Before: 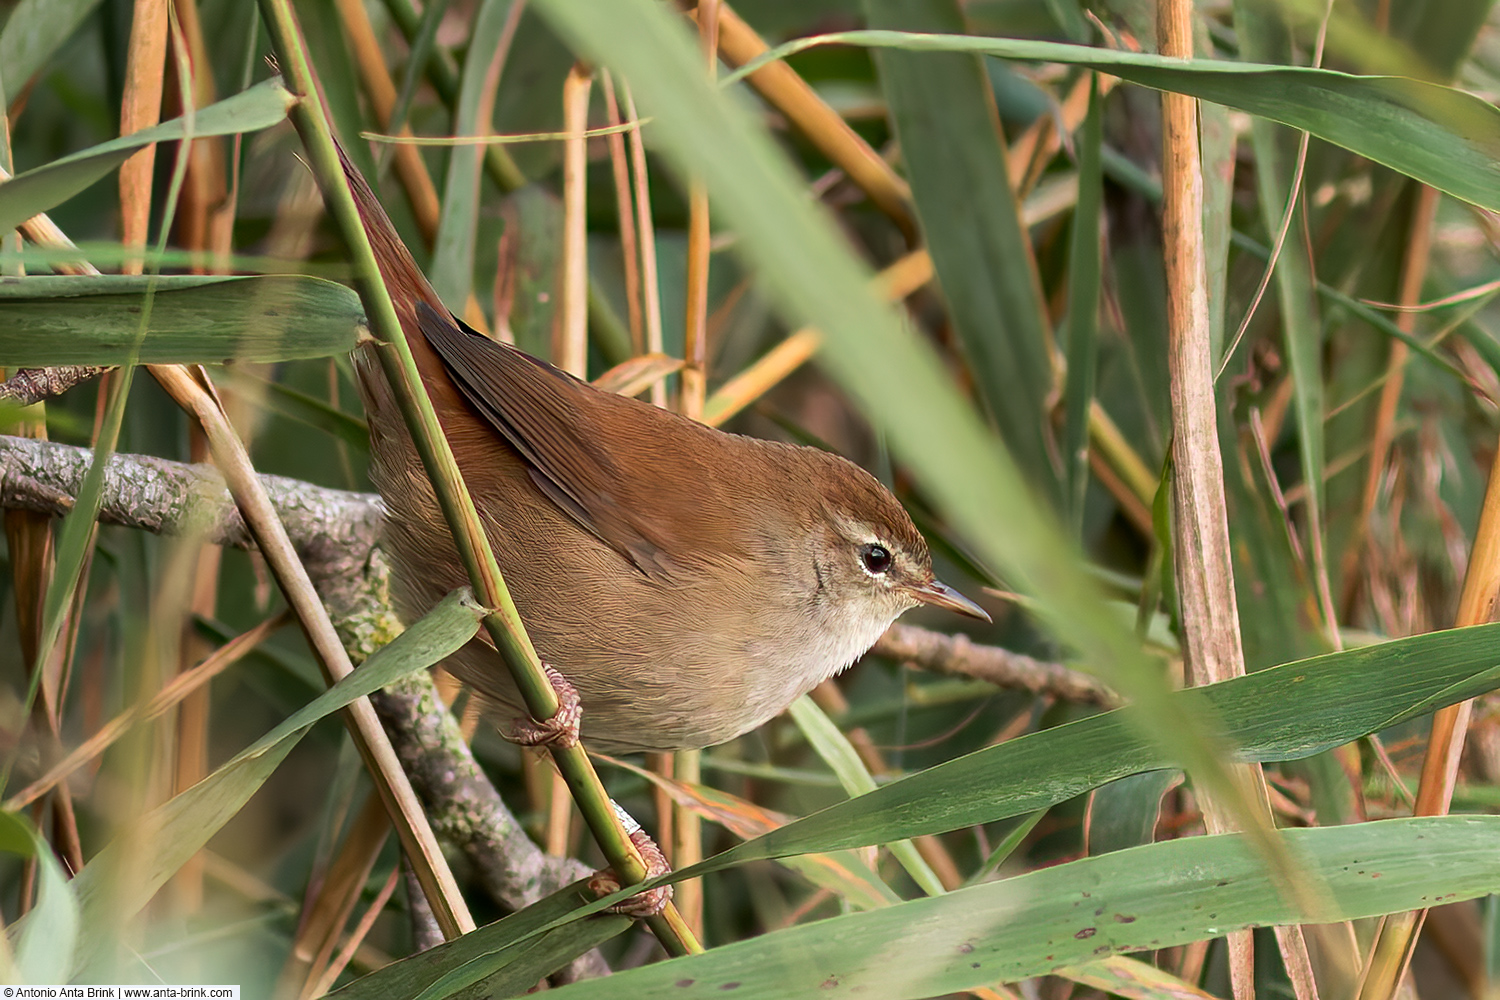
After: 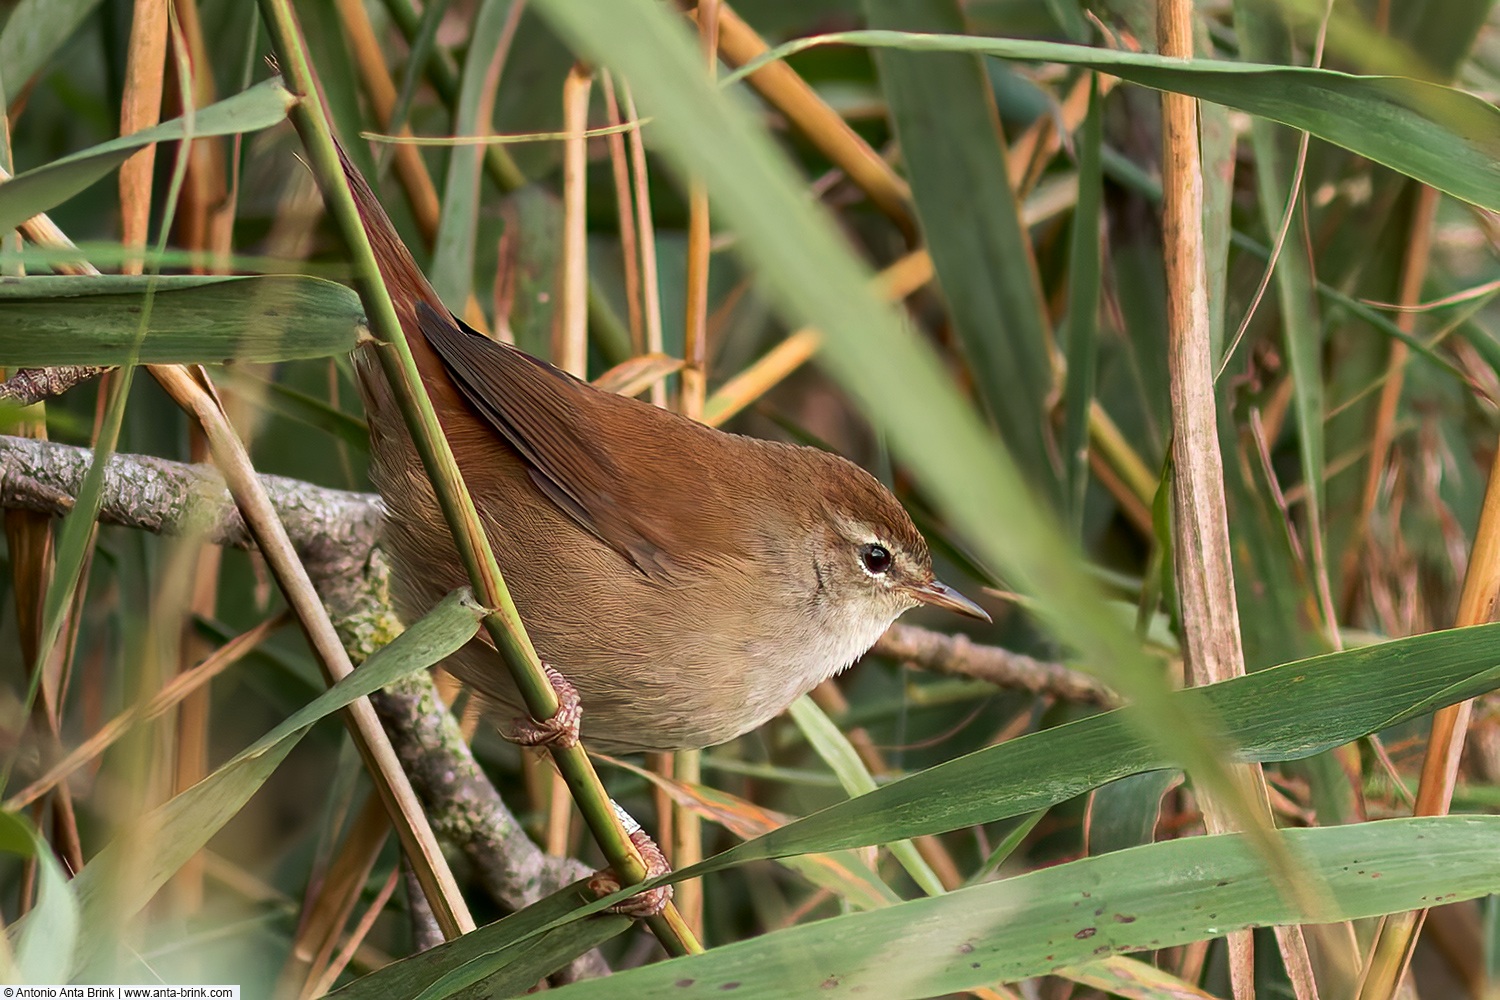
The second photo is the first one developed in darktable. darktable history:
contrast brightness saturation: contrast 0.031, brightness -0.033
